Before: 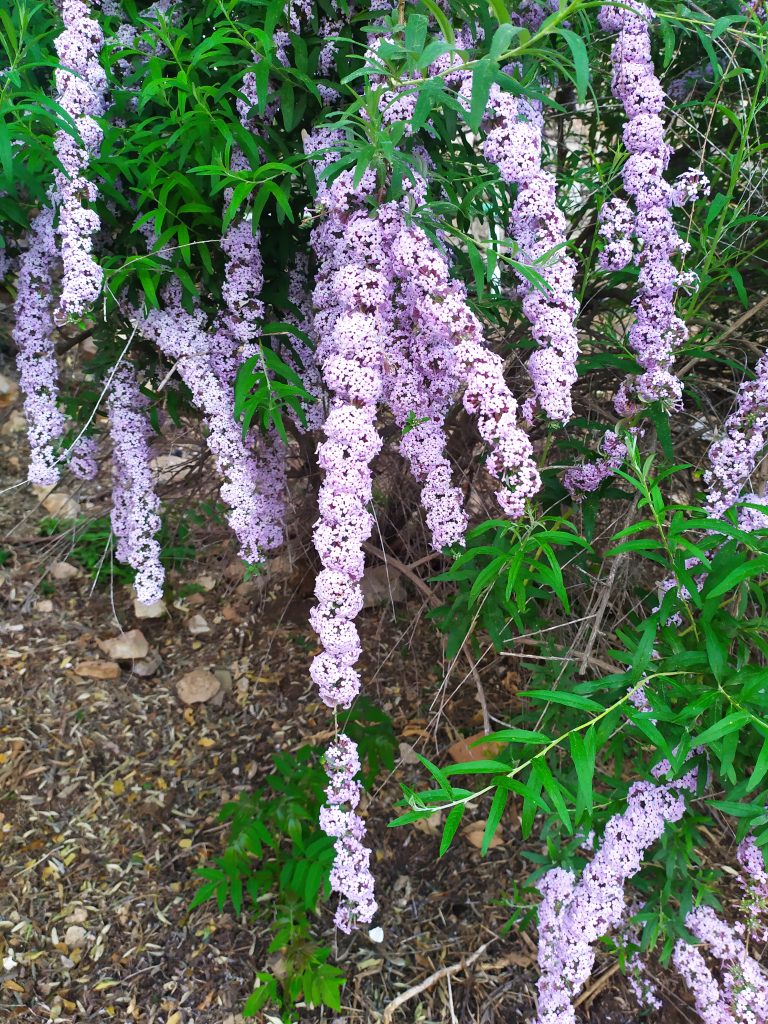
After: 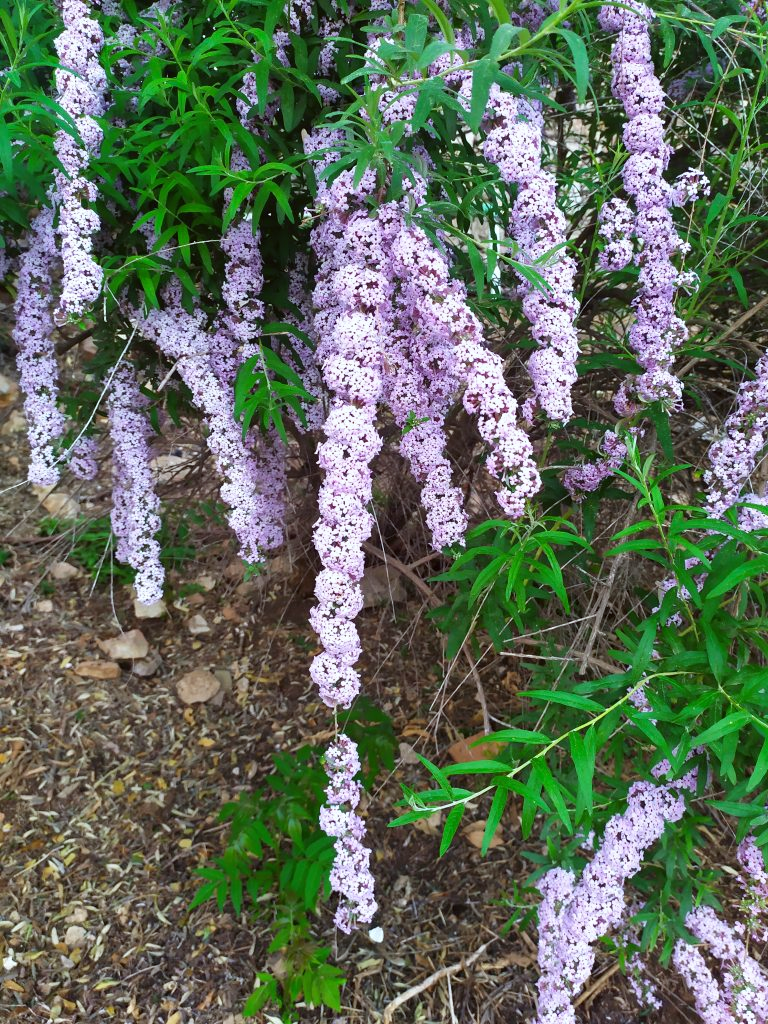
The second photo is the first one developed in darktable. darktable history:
color correction: highlights a* -2.74, highlights b* -2.47, shadows a* 2.2, shadows b* 2.74
